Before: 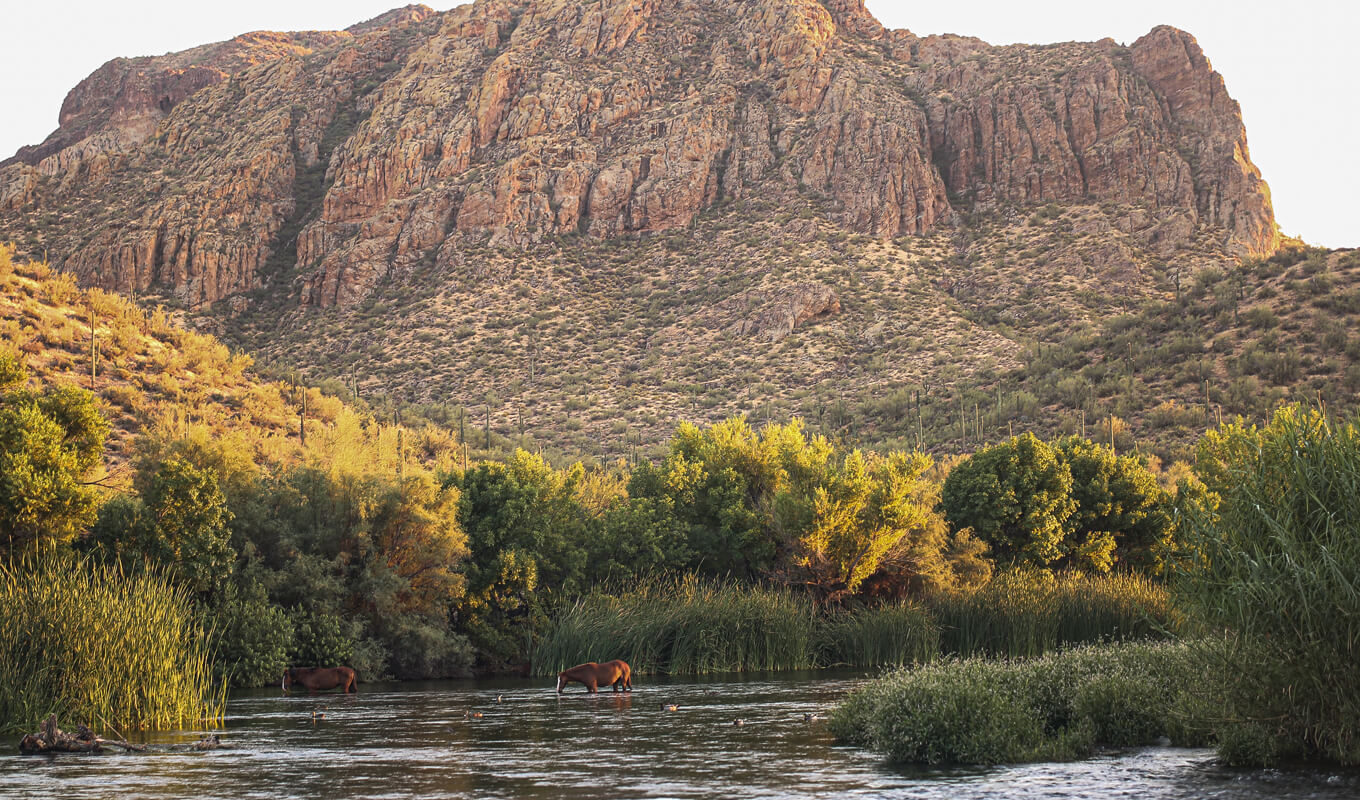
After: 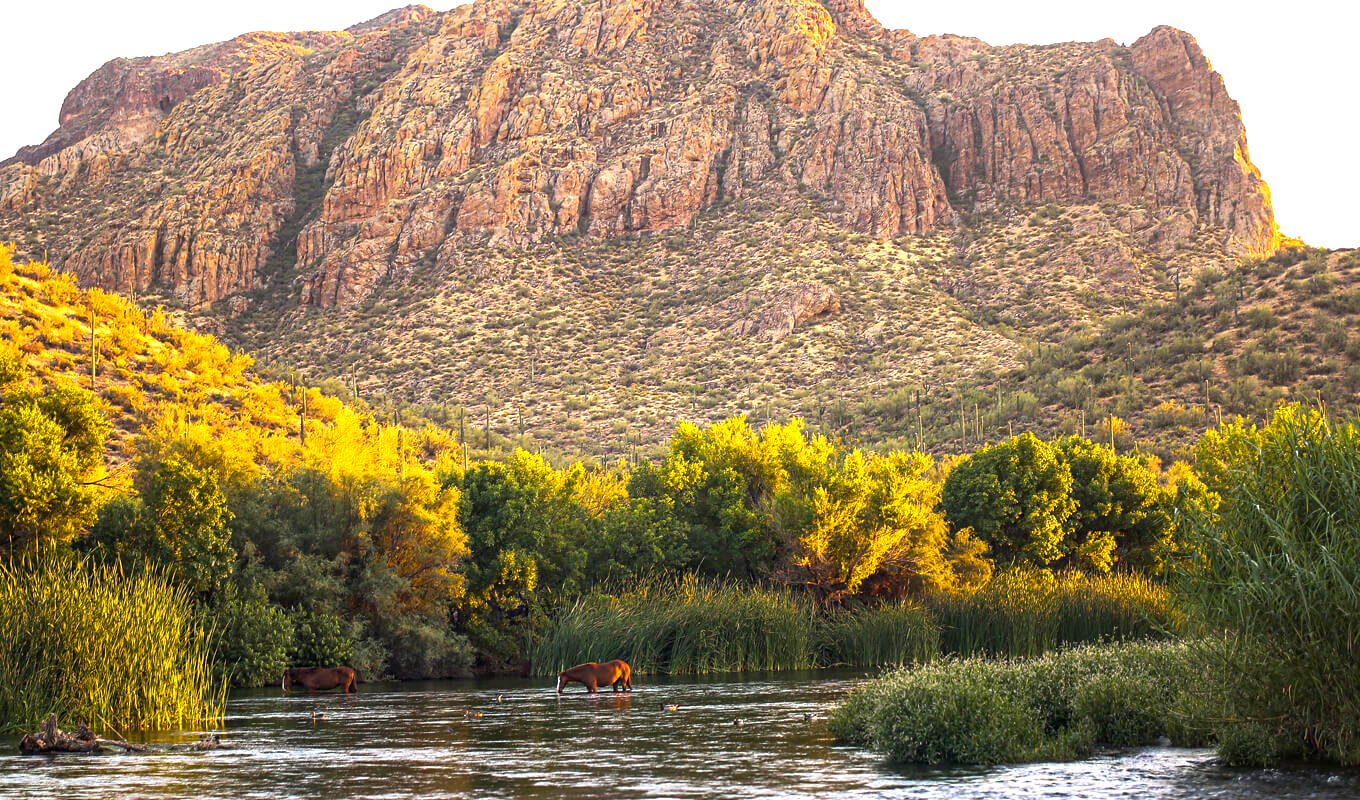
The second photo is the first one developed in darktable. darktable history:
exposure: black level correction 0.005, exposure 0.421 EV, compensate exposure bias true, compensate highlight preservation false
color balance rgb: perceptual saturation grading › global saturation 29.823%, perceptual brilliance grading › highlights 9.654%, perceptual brilliance grading › shadows -4.859%, global vibrance 20%
